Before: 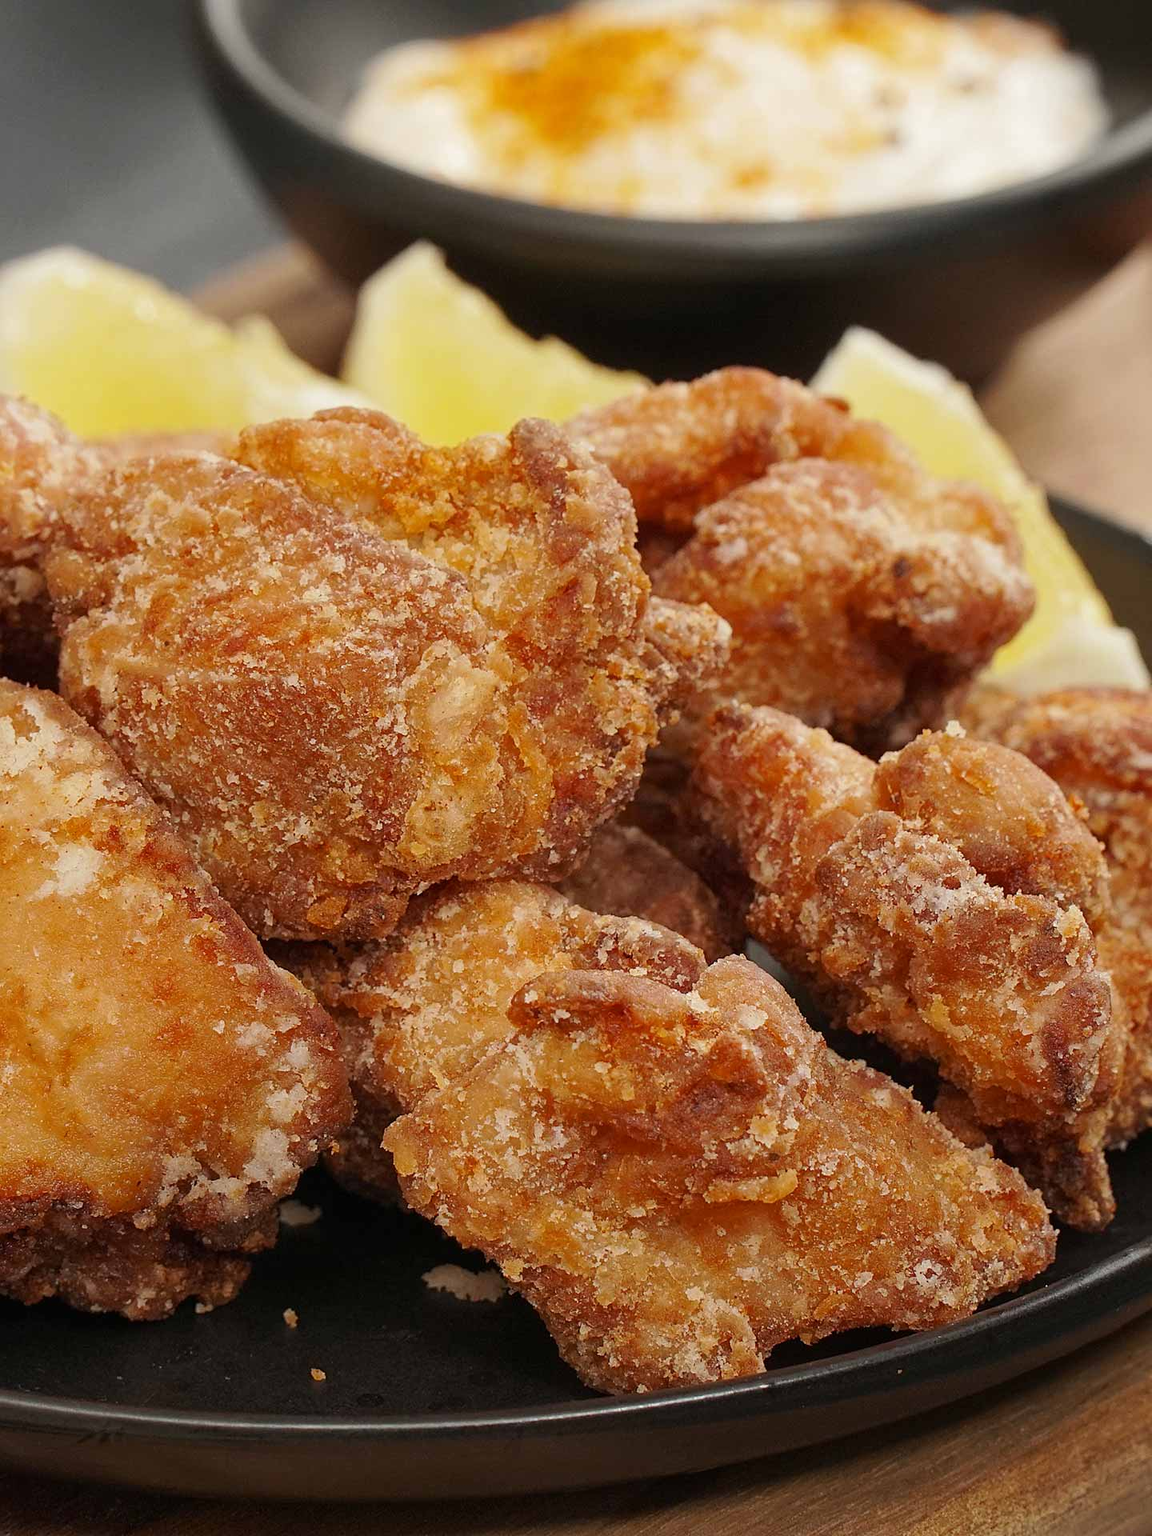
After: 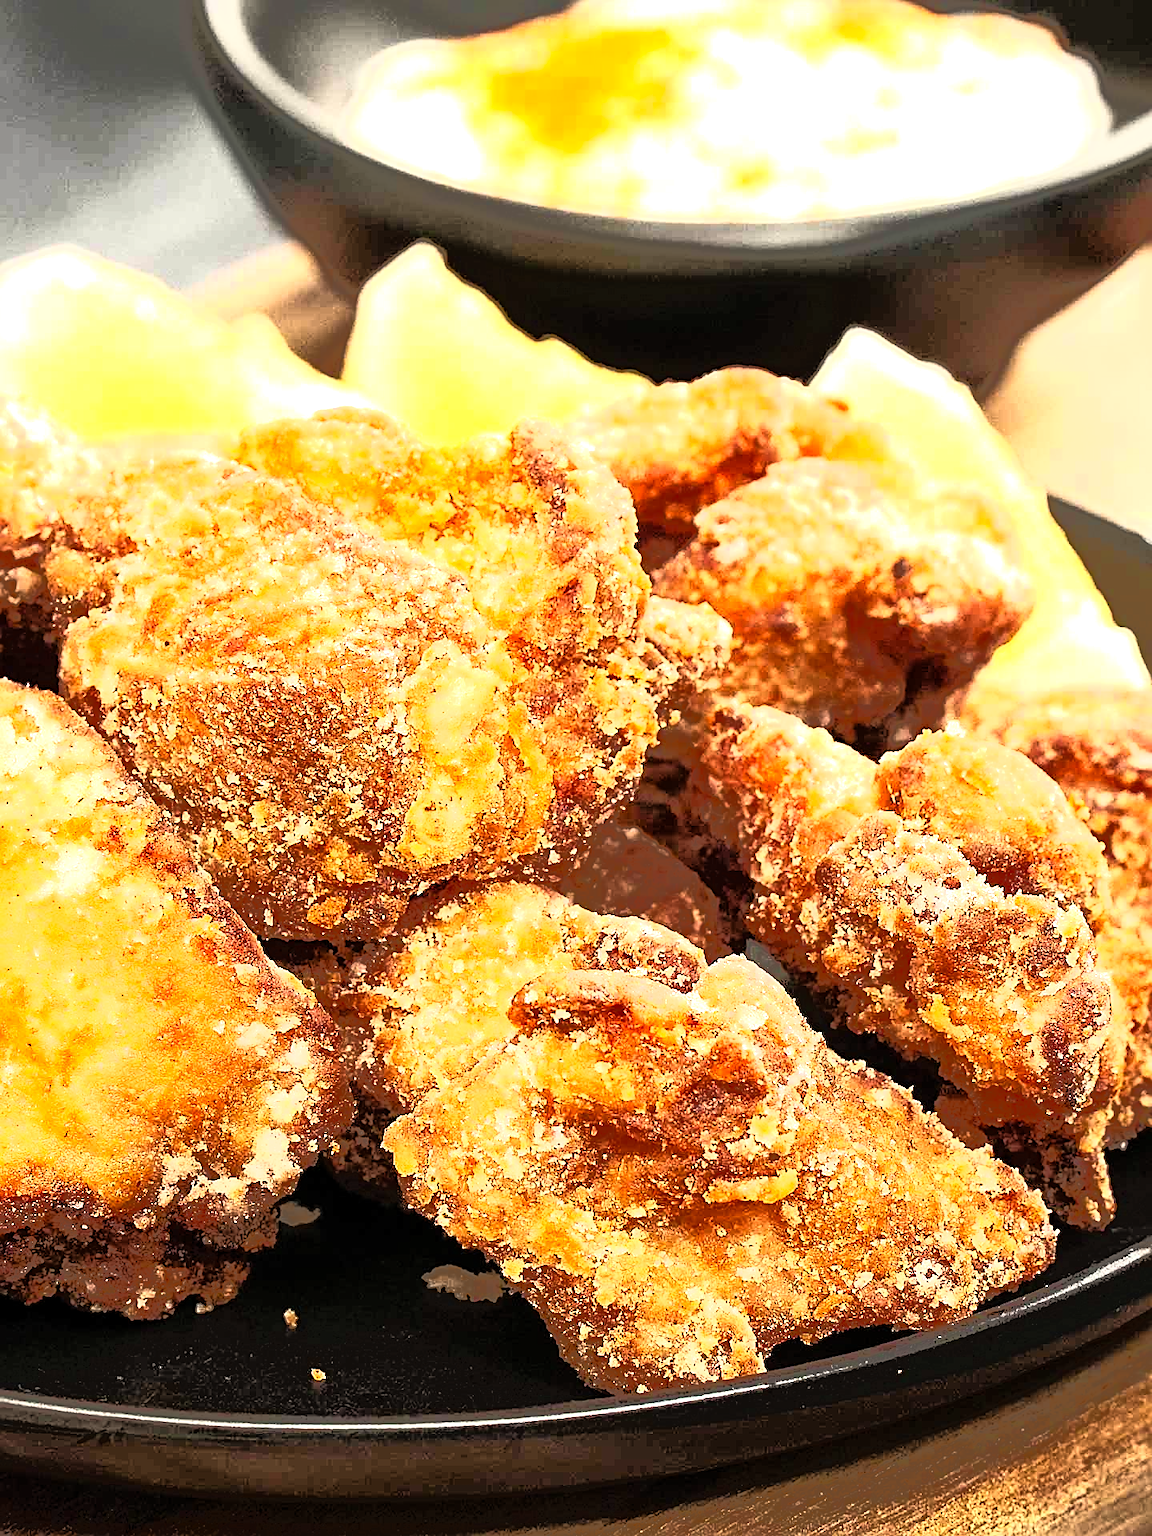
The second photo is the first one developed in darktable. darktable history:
sharpen: on, module defaults
levels: levels [0.012, 0.367, 0.697]
tone equalizer: -7 EV -0.62 EV, -6 EV 0.969 EV, -5 EV -0.451 EV, -4 EV 0.399 EV, -3 EV 0.41 EV, -2 EV 0.123 EV, -1 EV -0.143 EV, +0 EV -0.401 EV, edges refinement/feathering 500, mask exposure compensation -1.57 EV, preserve details no
color correction: highlights b* 2.92
